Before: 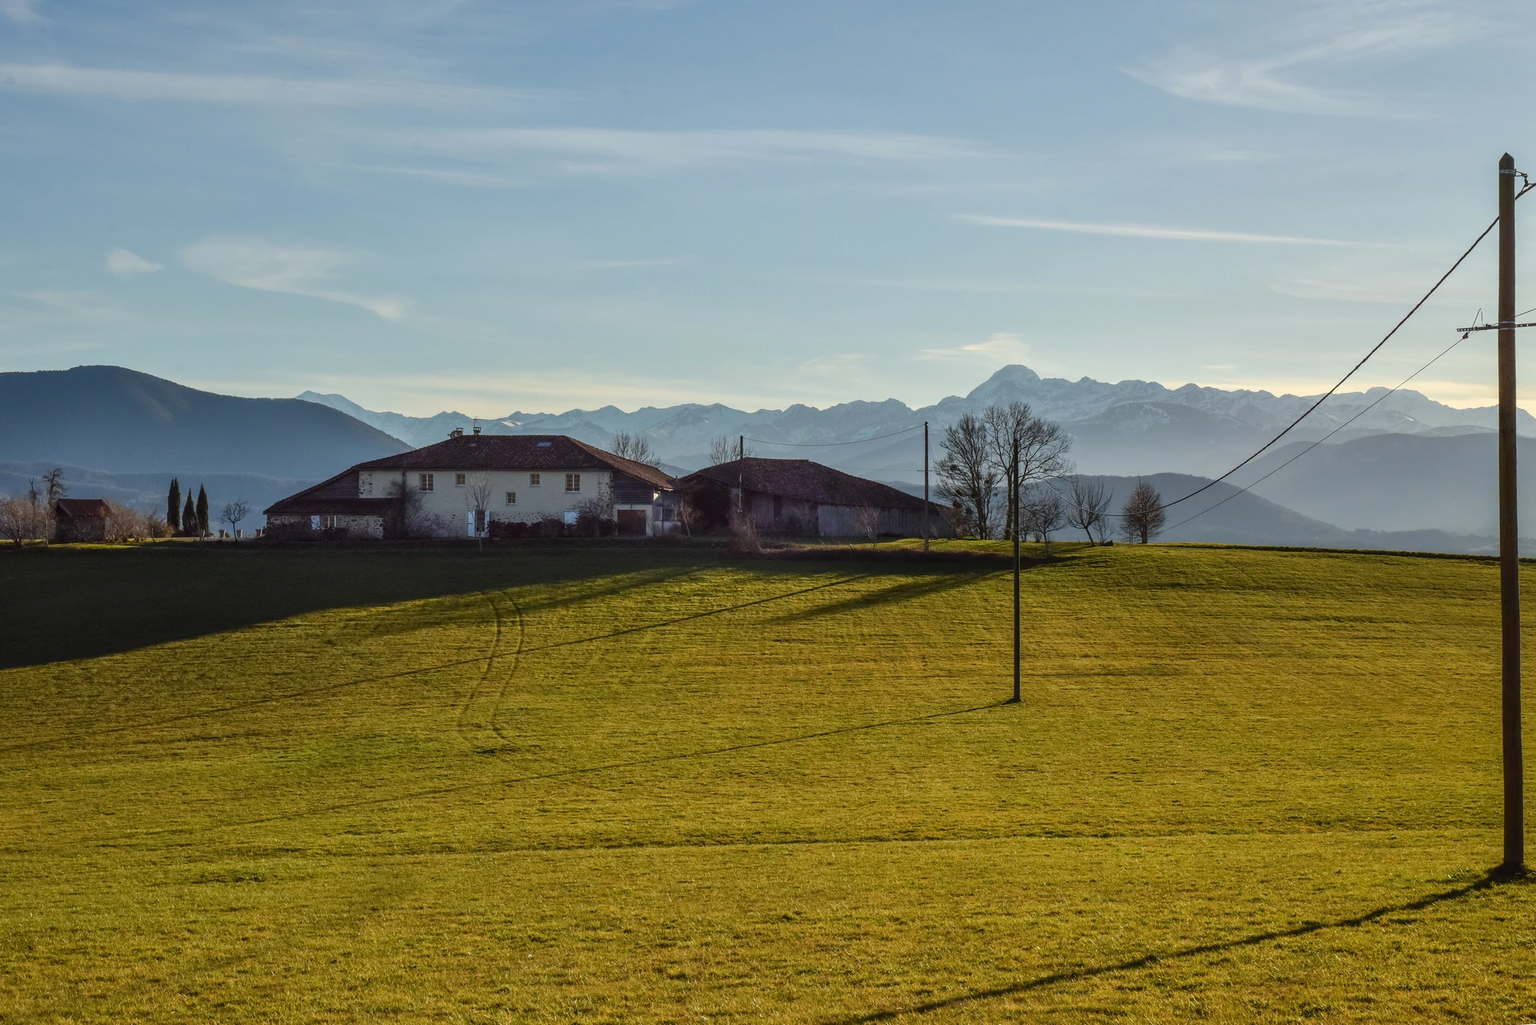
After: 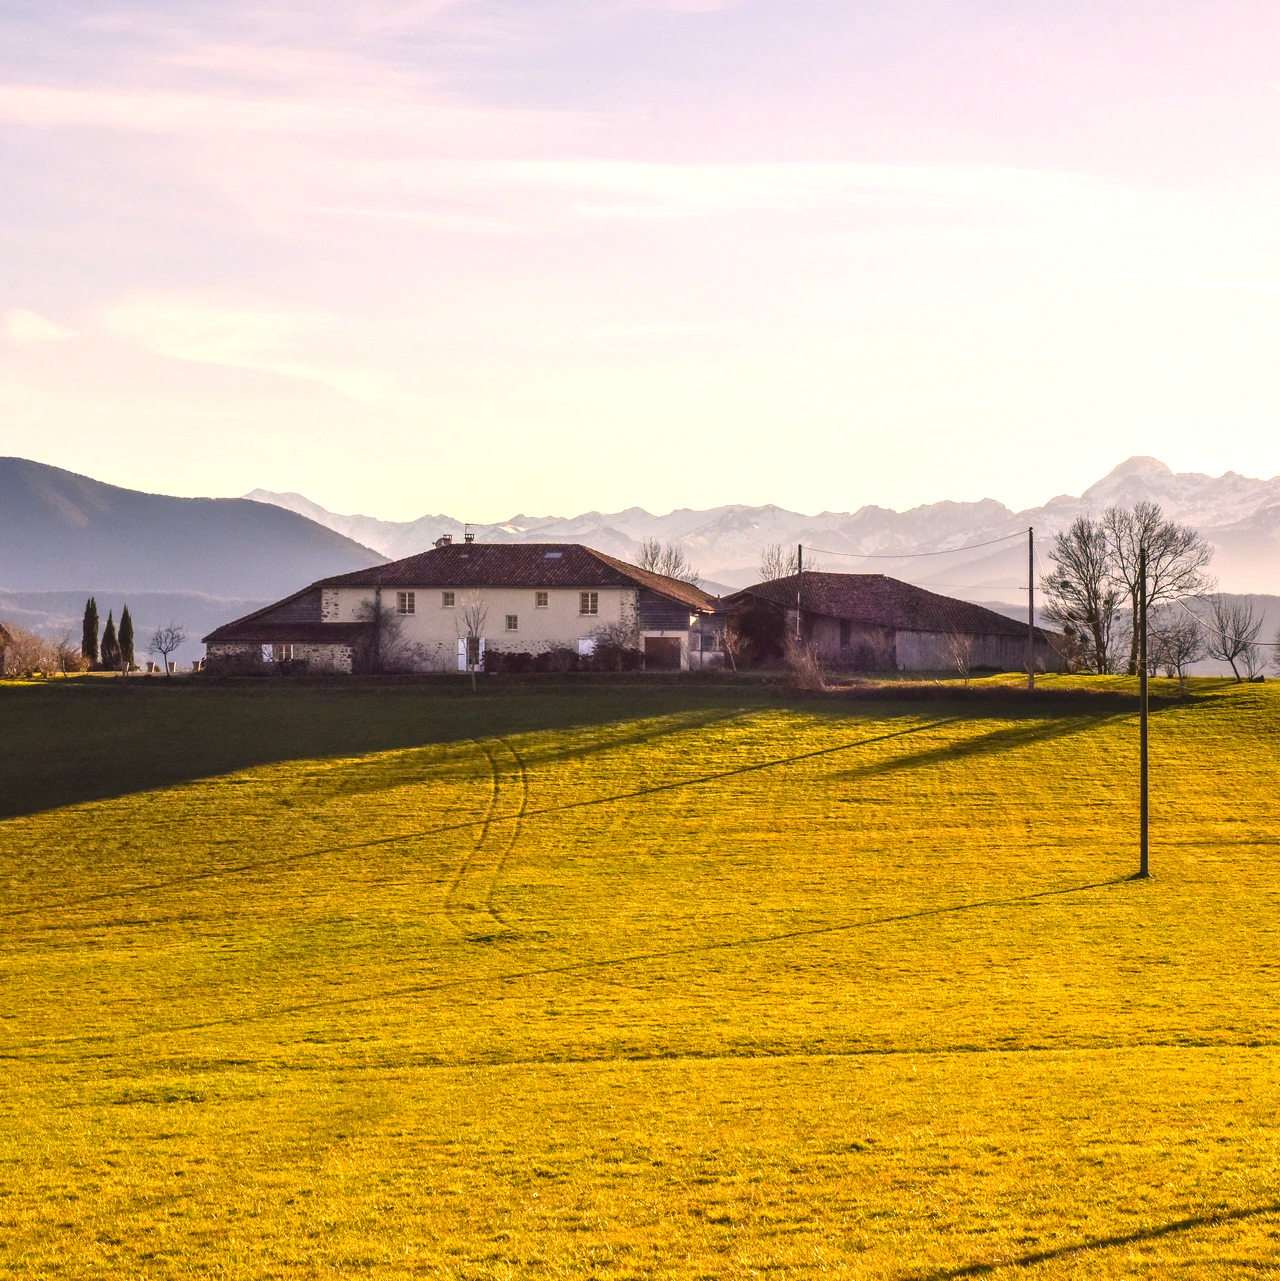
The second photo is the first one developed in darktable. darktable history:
crop and rotate: left 6.617%, right 26.717%
exposure: black level correction 0, exposure 1.173 EV, compensate exposure bias true, compensate highlight preservation false
contrast brightness saturation: contrast 0.08, saturation 0.02
color correction: highlights a* 17.88, highlights b* 18.79
